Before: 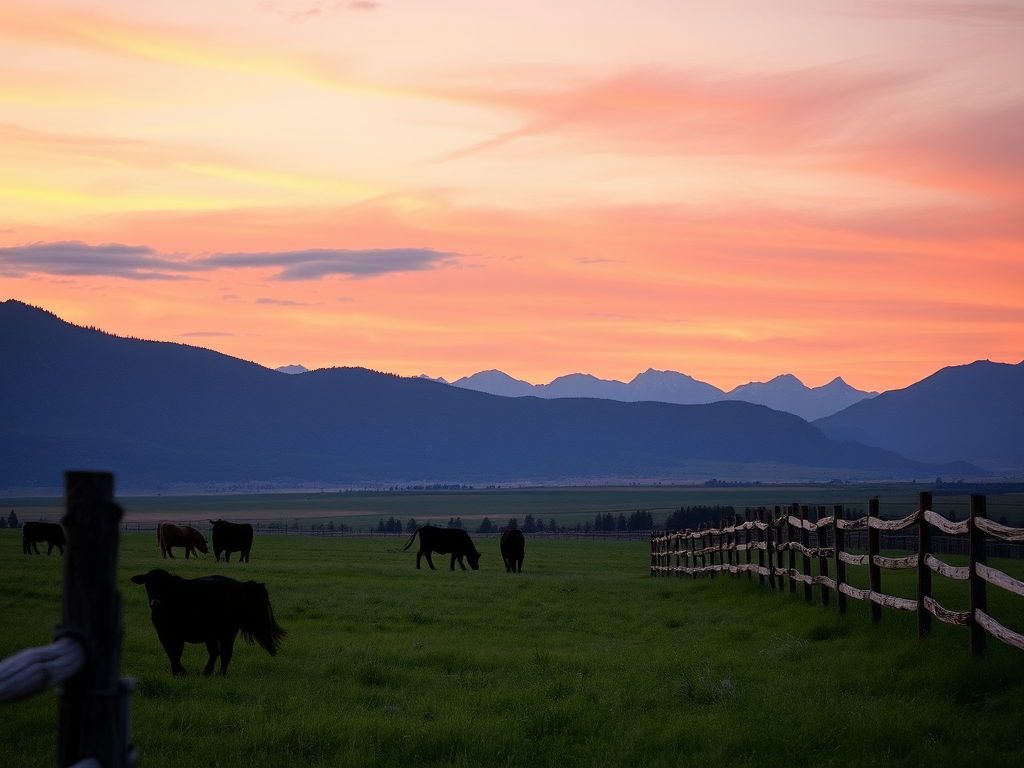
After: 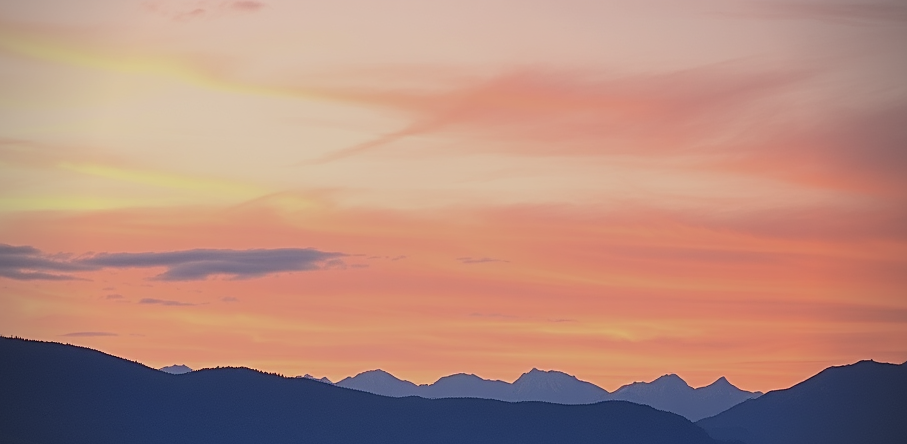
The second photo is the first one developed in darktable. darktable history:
exposure: exposure -0.487 EV, compensate exposure bias true, compensate highlight preservation false
vignetting: on, module defaults
sharpen: on, module defaults
crop and rotate: left 11.333%, bottom 42.059%
